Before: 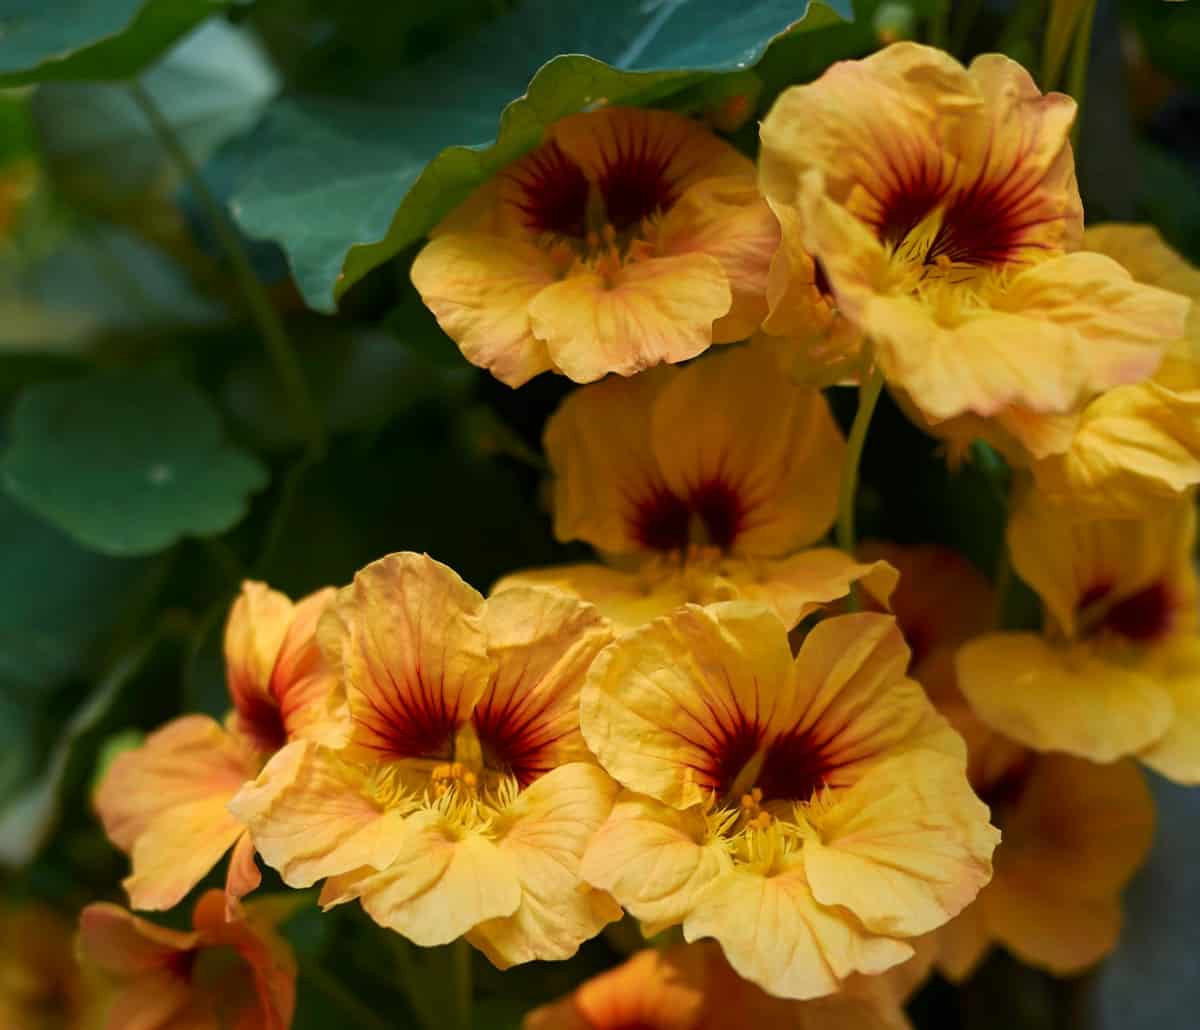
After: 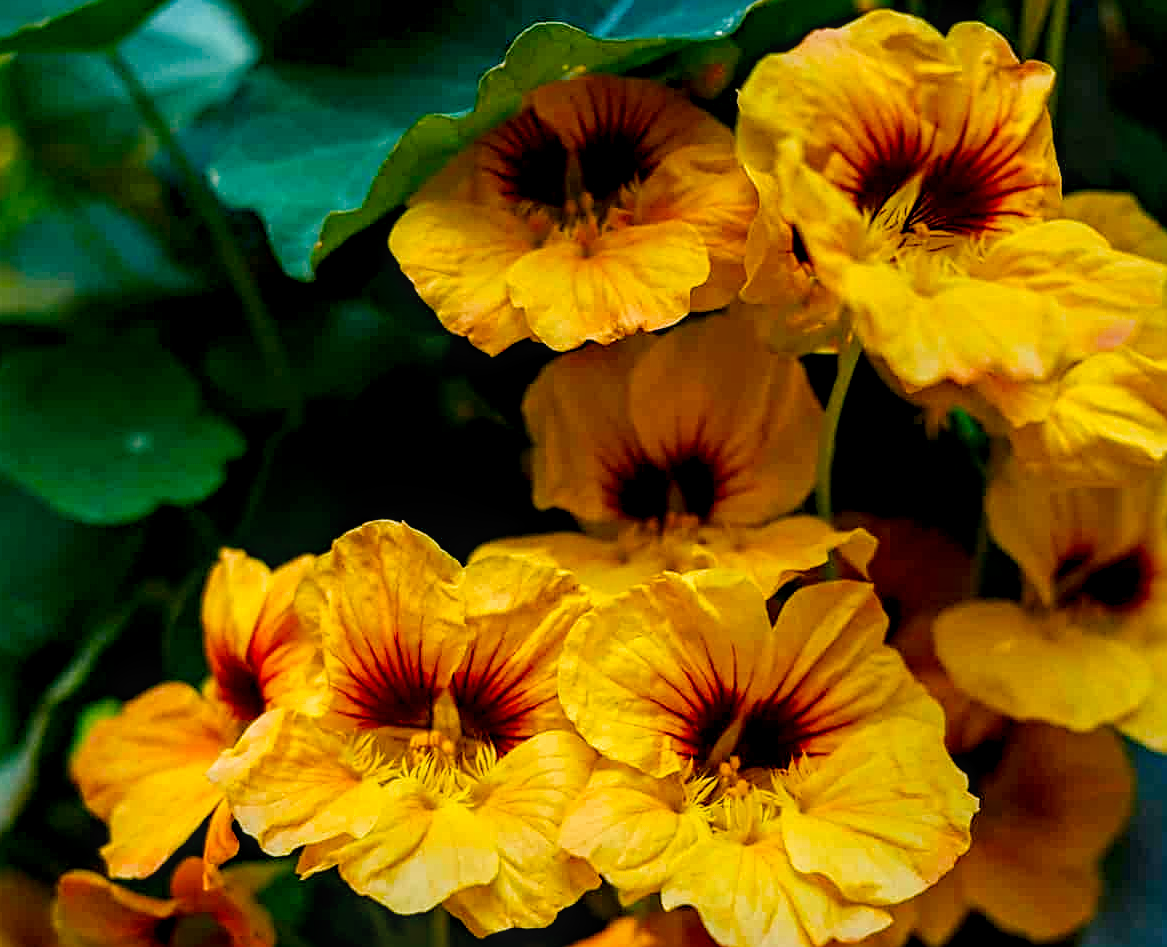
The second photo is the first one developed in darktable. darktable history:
crop: left 1.878%, top 3.124%, right 0.795%, bottom 4.917%
exposure: exposure -0.072 EV, compensate highlight preservation false
sharpen: on, module defaults
color balance rgb: shadows lift › chroma 4.081%, shadows lift › hue 252.8°, global offset › luminance -0.469%, perceptual saturation grading › global saturation 29.837%
tone curve: curves: ch0 [(0, 0) (0.004, 0.001) (0.133, 0.112) (0.325, 0.362) (0.832, 0.893) (1, 1)], preserve colors none
local contrast: detail 130%
haze removal: strength 0.282, distance 0.257, adaptive false
